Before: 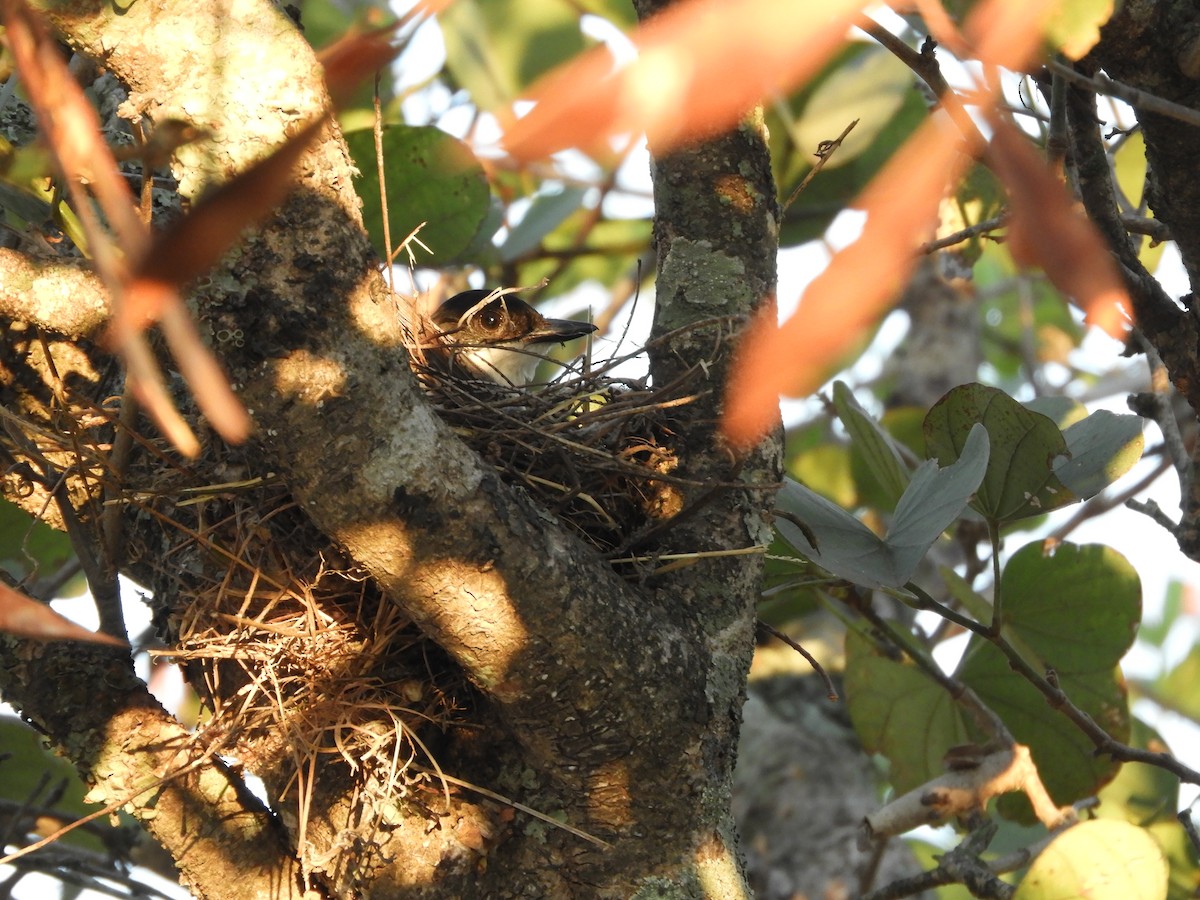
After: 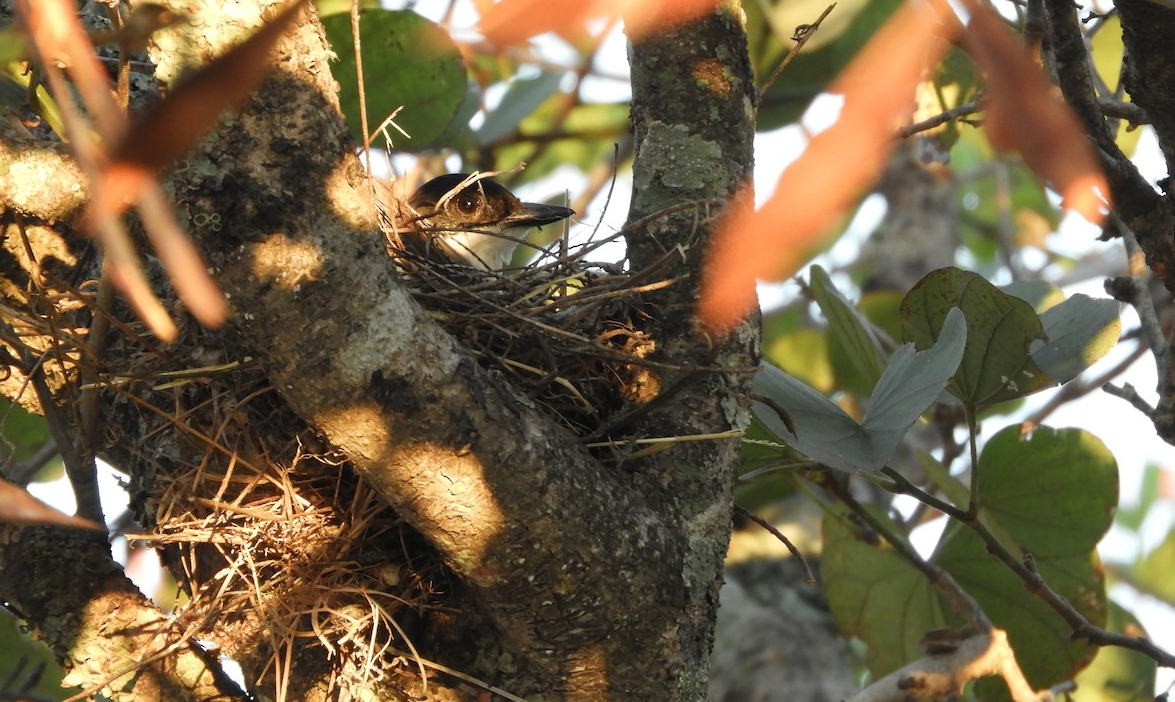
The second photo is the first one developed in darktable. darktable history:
crop and rotate: left 1.928%, top 12.952%, right 0.126%, bottom 9.01%
